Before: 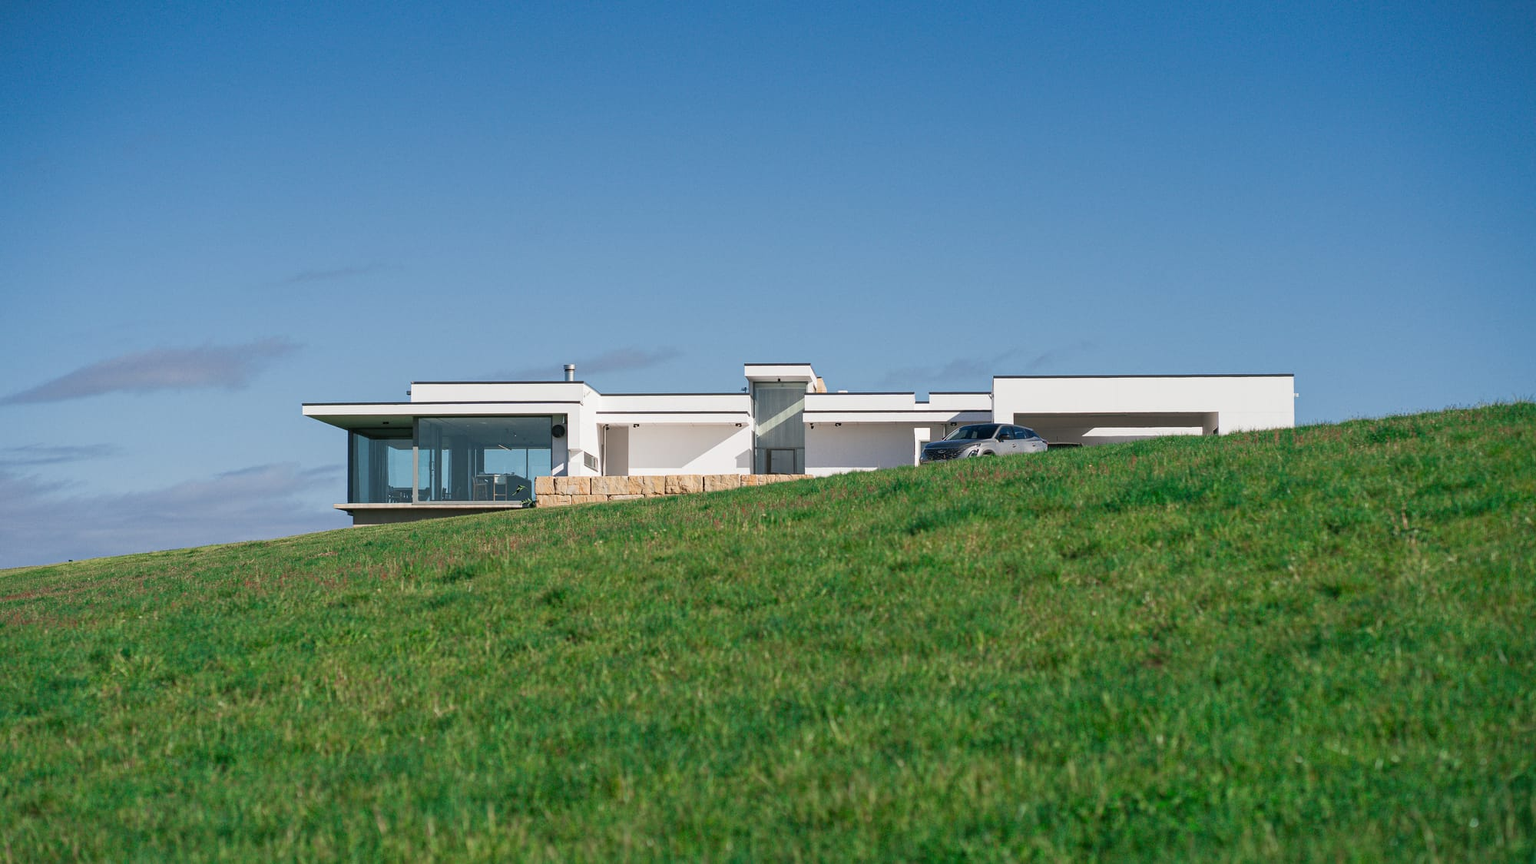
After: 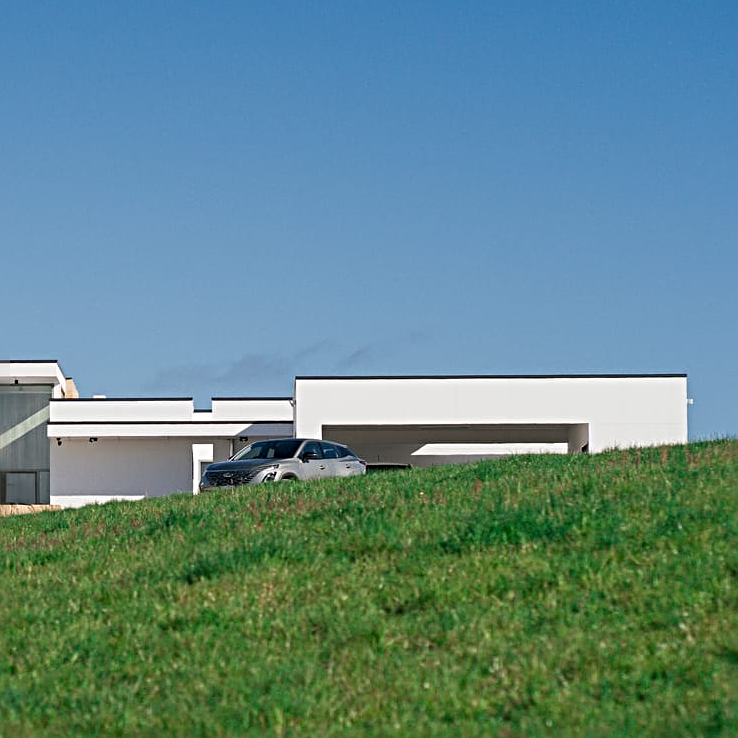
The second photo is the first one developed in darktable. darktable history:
sharpen: radius 4
crop and rotate: left 49.936%, top 10.094%, right 13.136%, bottom 24.256%
